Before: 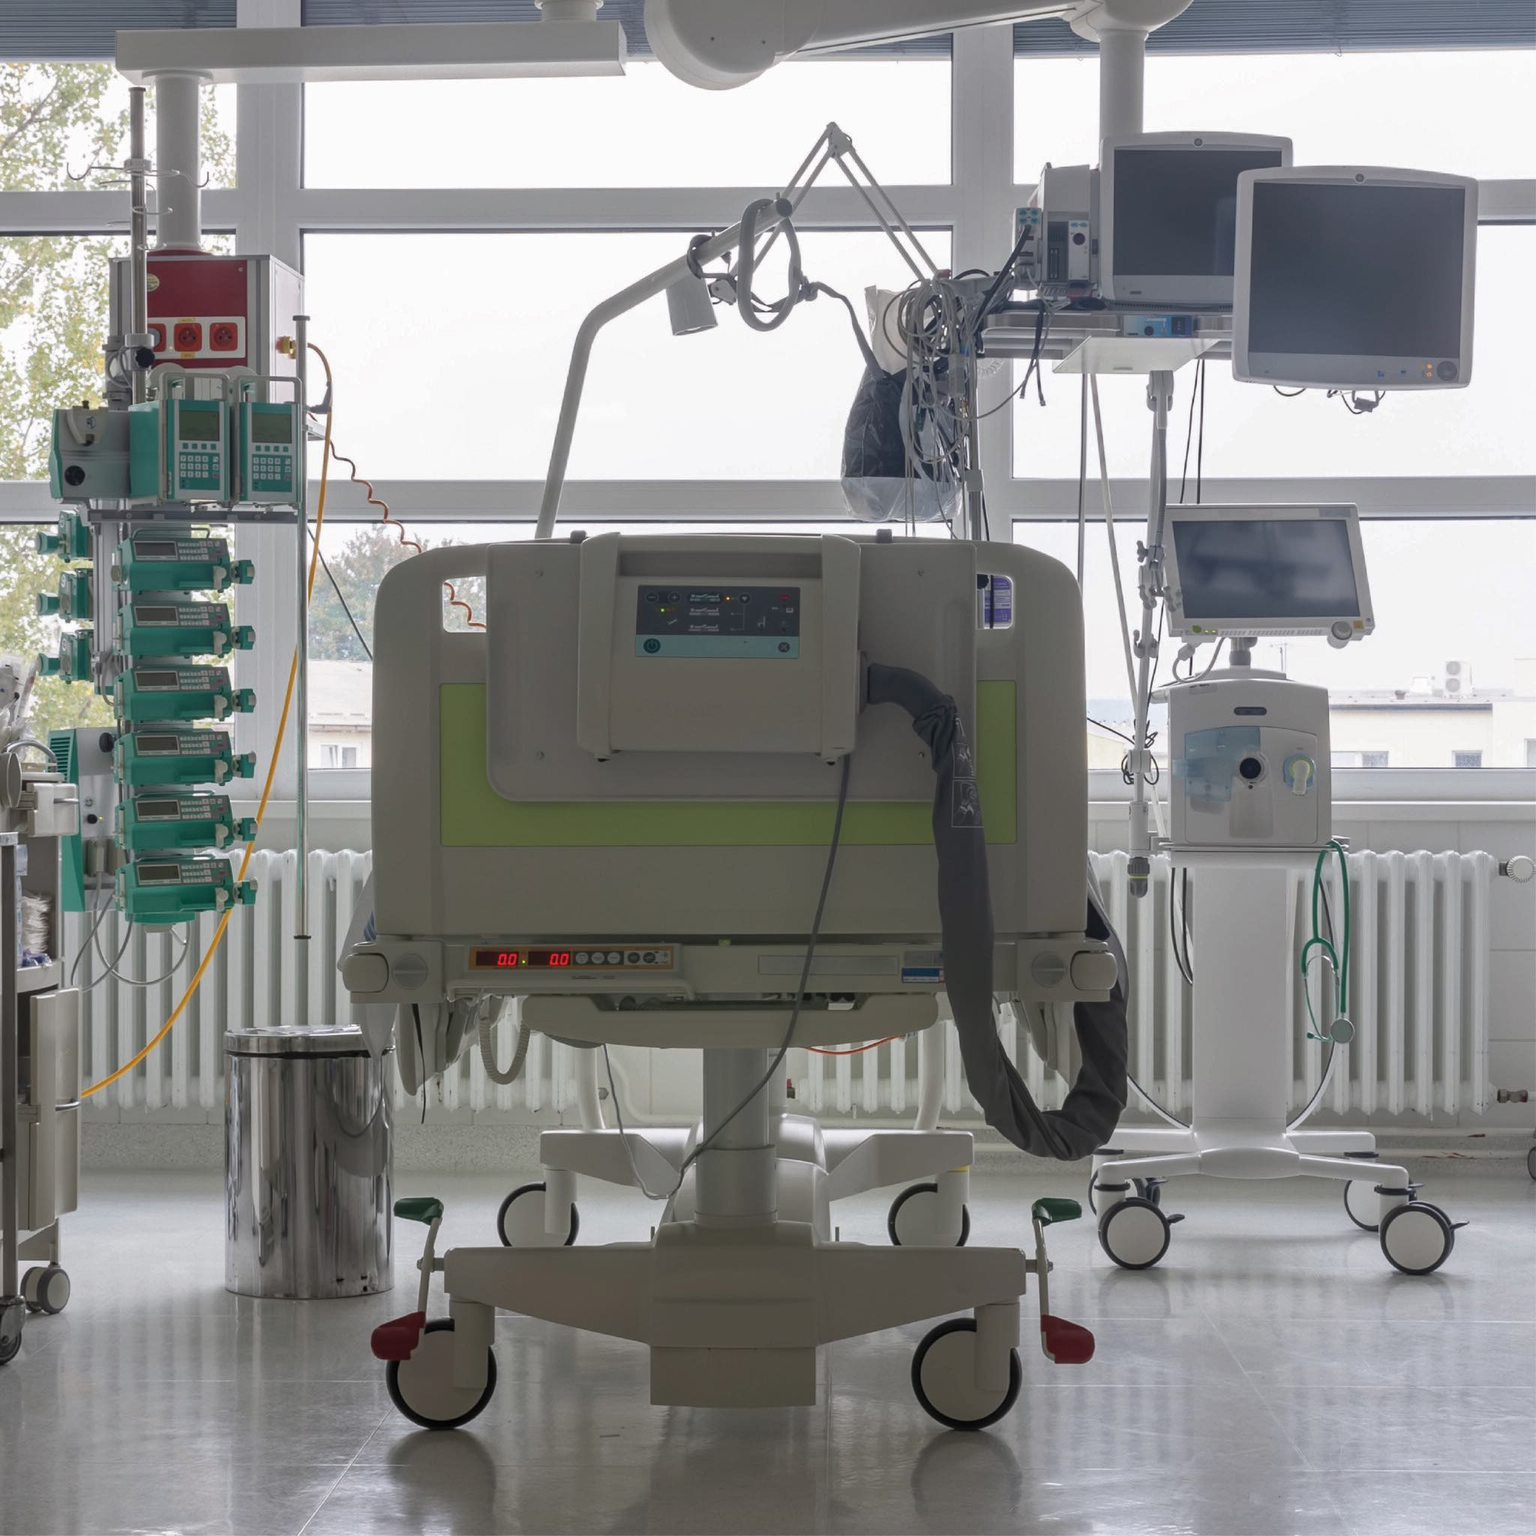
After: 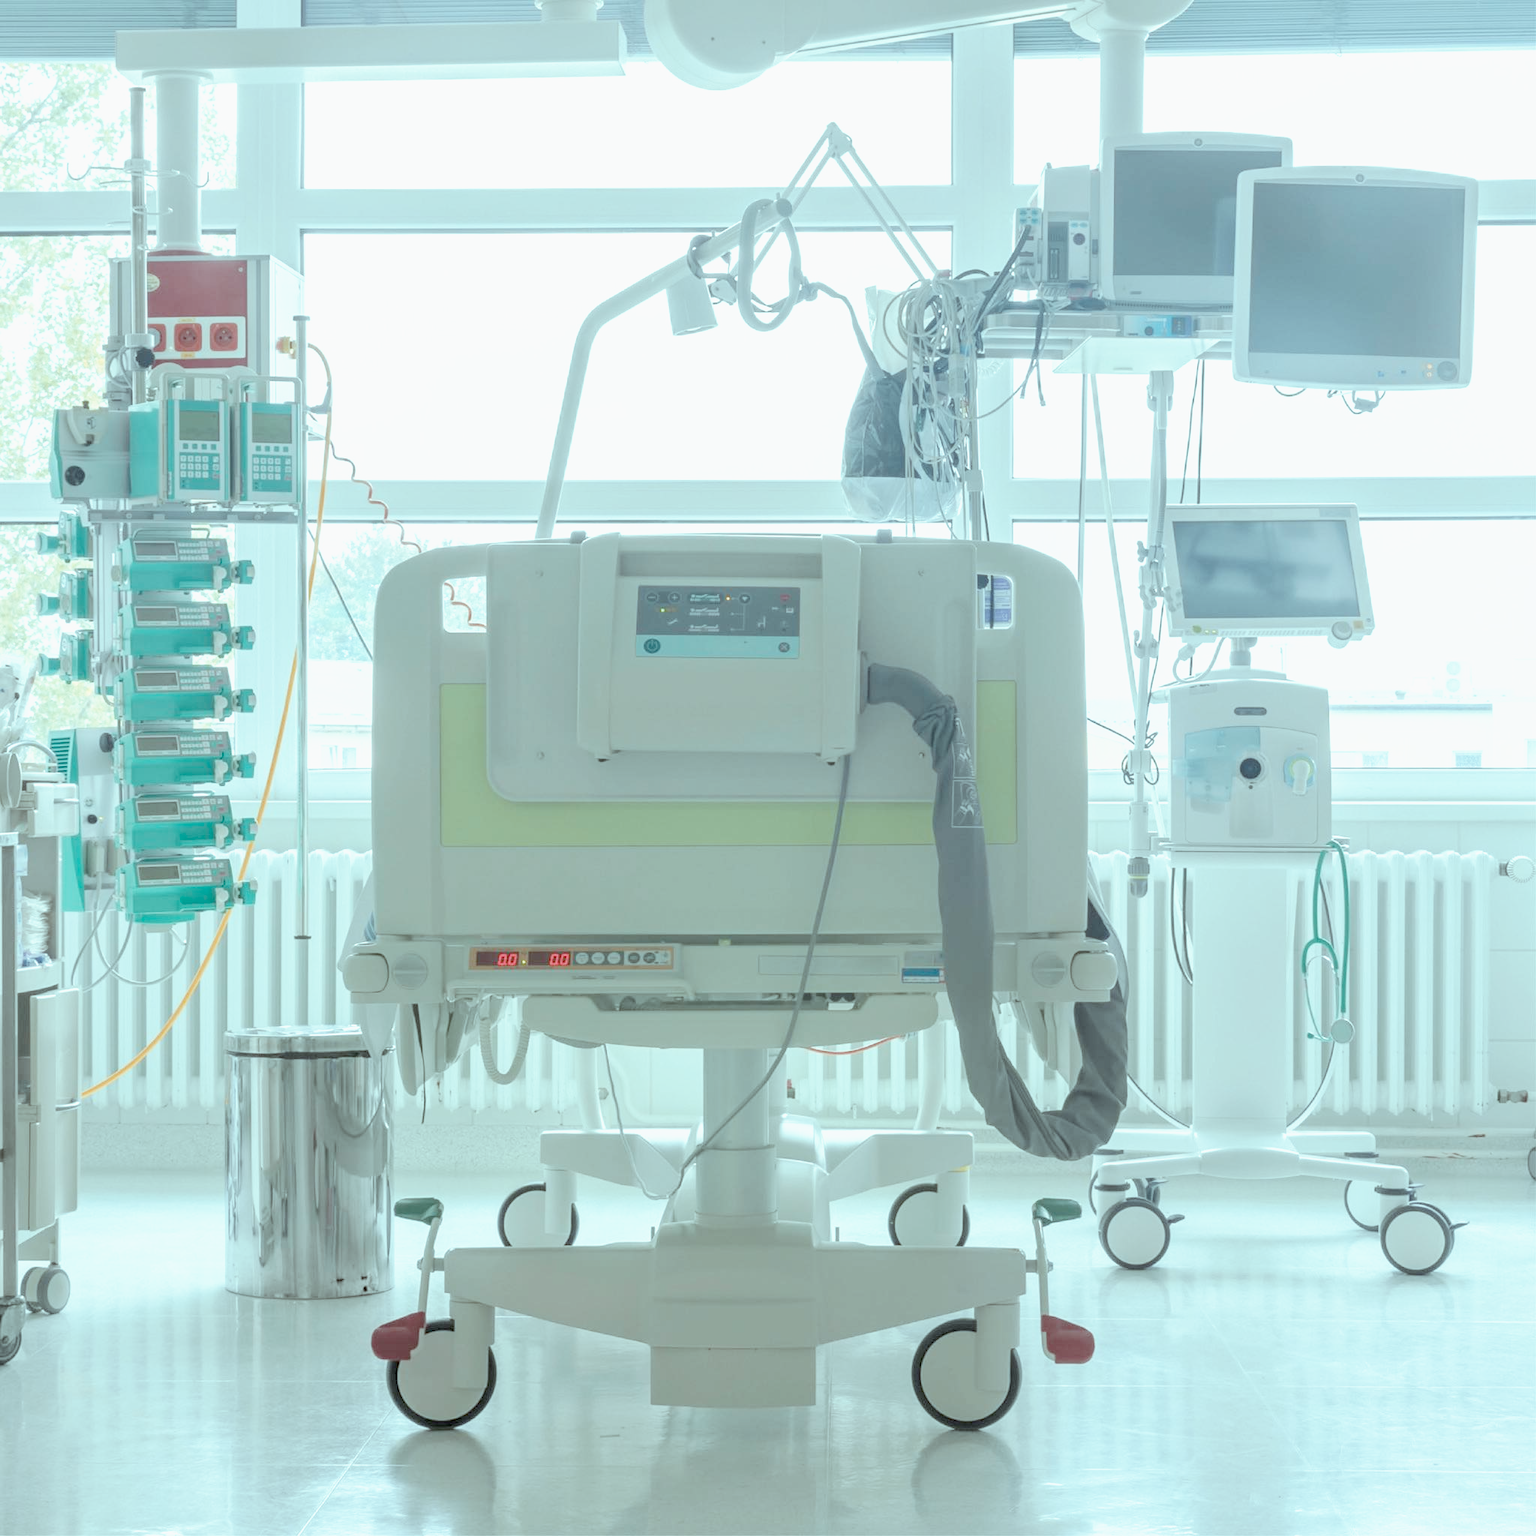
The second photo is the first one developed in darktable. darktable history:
tone curve: curves: ch0 [(0, 0) (0.003, 0.001) (0.011, 0.005) (0.025, 0.011) (0.044, 0.02) (0.069, 0.031) (0.1, 0.045) (0.136, 0.077) (0.177, 0.124) (0.224, 0.181) (0.277, 0.245) (0.335, 0.316) (0.399, 0.393) (0.468, 0.477) (0.543, 0.568) (0.623, 0.666) (0.709, 0.771) (0.801, 0.871) (0.898, 0.965) (1, 1)], preserve colors none
color look up table: target L [88.27, 79.3, 69.06, 64.83, 53.29, 37.3, 198.35, 93.66, 90.4, 78.49, 80.16, 68.18, 67.45, 66.5, 67.79, 59.09, 51.69, 53.83, 50.6, 40.3, 32.04, 85.68, 74.9, 56.73, 52.93, 53.34, 54.52, 48.28, 36.26, 28.42, 24.43, 20.78, 13.81, 11.07, 81.87, 81.96, 81.5, 81.39, 72.25, 66.22, 54.48, 48.43, 0 ×7], target a [-13.44, -12.13, -23.78, -48.53, -42.7, -14.45, 0, -0.001, -14.11, 4.21, -7.597, 28.59, 18.46, 9.22, -9.382, 31.18, 41.57, 36.98, 38.09, 37.09, 10.41, -13.48, -10.56, -1.684, 33.11, 17.43, -9.814, -4.996, 6.937, -2.345, 12.28, -2.774, -1.6, -3.792, -14.71, -20.32, -17.78, -15.79, -39.61, -27.39, -19.63, -12.37, 0 ×7], target b [-2.961, -4.312, 44.29, 18.64, 23.2, 16.48, 0.001, 0.004, -2.717, 62.68, -3.64, 53.21, 55.73, 10.03, -3.203, 49.95, 28.3, 0.779, 19.7, 27.17, 12.12, -4.83, -4.289, -24.33, -8.904, -25.26, -46.51, -1.889, -44.49, -2.856, -12.7, -1.293, -2.488, -1.06, -4.921, -8.428, -7.506, -10.33, -9.107, -31.05, -30.11, -24.79, 0 ×7], num patches 42
